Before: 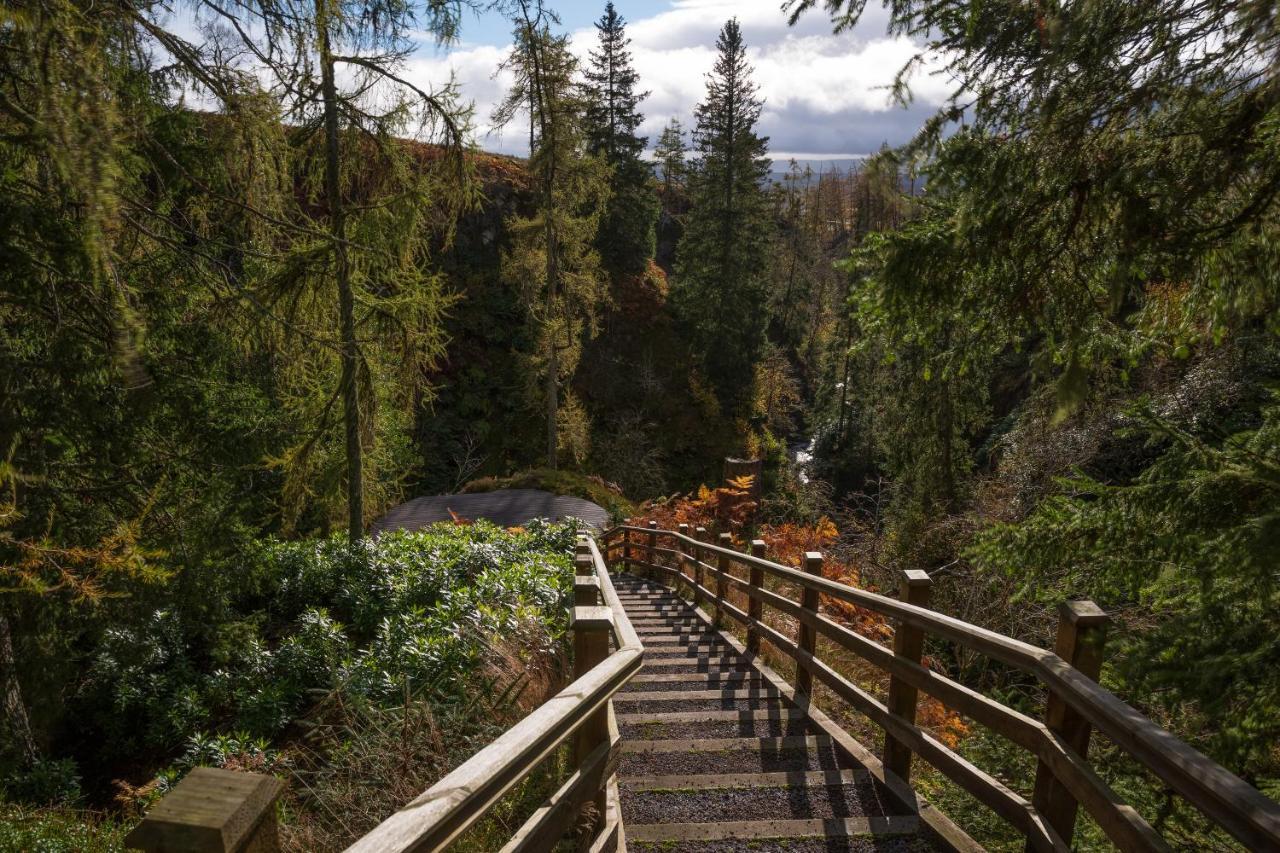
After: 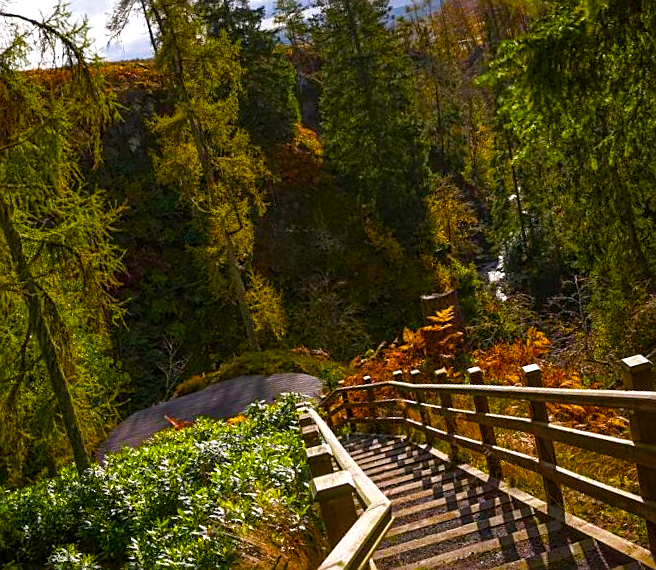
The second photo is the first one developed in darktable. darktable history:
crop: left 21.674%, right 22.086%
tone equalizer: on, module defaults
rotate and perspective: rotation -14.8°, crop left 0.1, crop right 0.903, crop top 0.25, crop bottom 0.748
color balance rgb: linear chroma grading › shadows 10%, linear chroma grading › highlights 10%, linear chroma grading › global chroma 15%, linear chroma grading › mid-tones 15%, perceptual saturation grading › global saturation 40%, perceptual saturation grading › highlights -25%, perceptual saturation grading › mid-tones 35%, perceptual saturation grading › shadows 35%, perceptual brilliance grading › global brilliance 11.29%, global vibrance 11.29%
sharpen: on, module defaults
